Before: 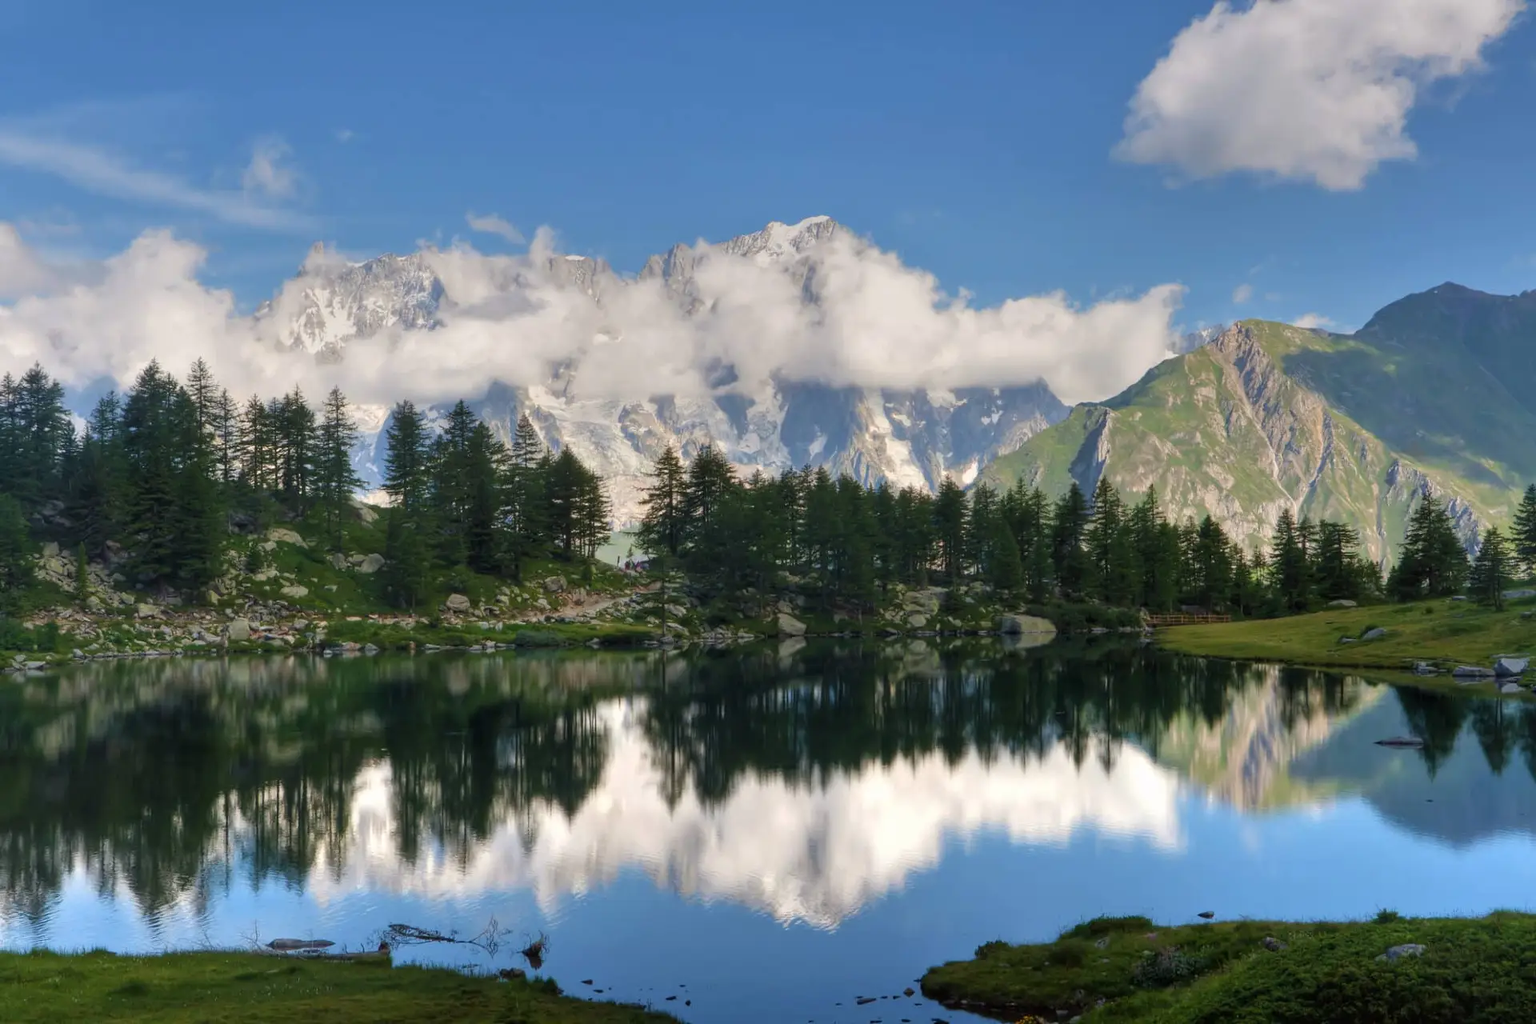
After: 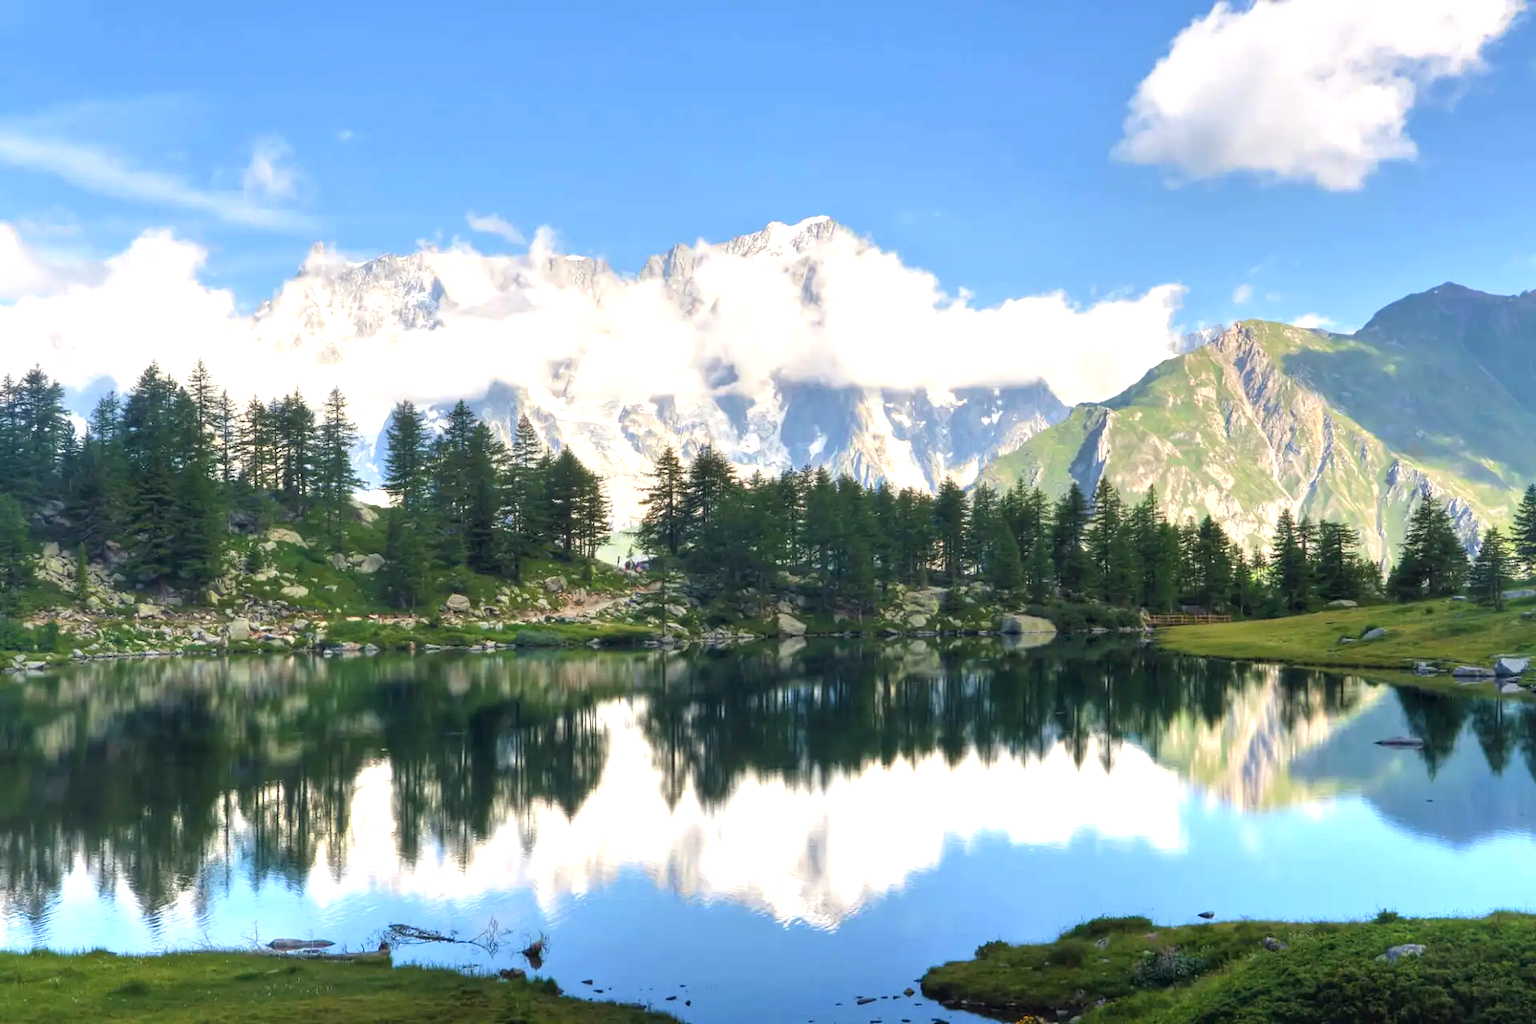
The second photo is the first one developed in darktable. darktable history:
color correction: highlights a* 0.207, highlights b* 2.7, shadows a* -0.874, shadows b* -4.78
exposure: black level correction 0, exposure 1.1 EV, compensate exposure bias true, compensate highlight preservation false
